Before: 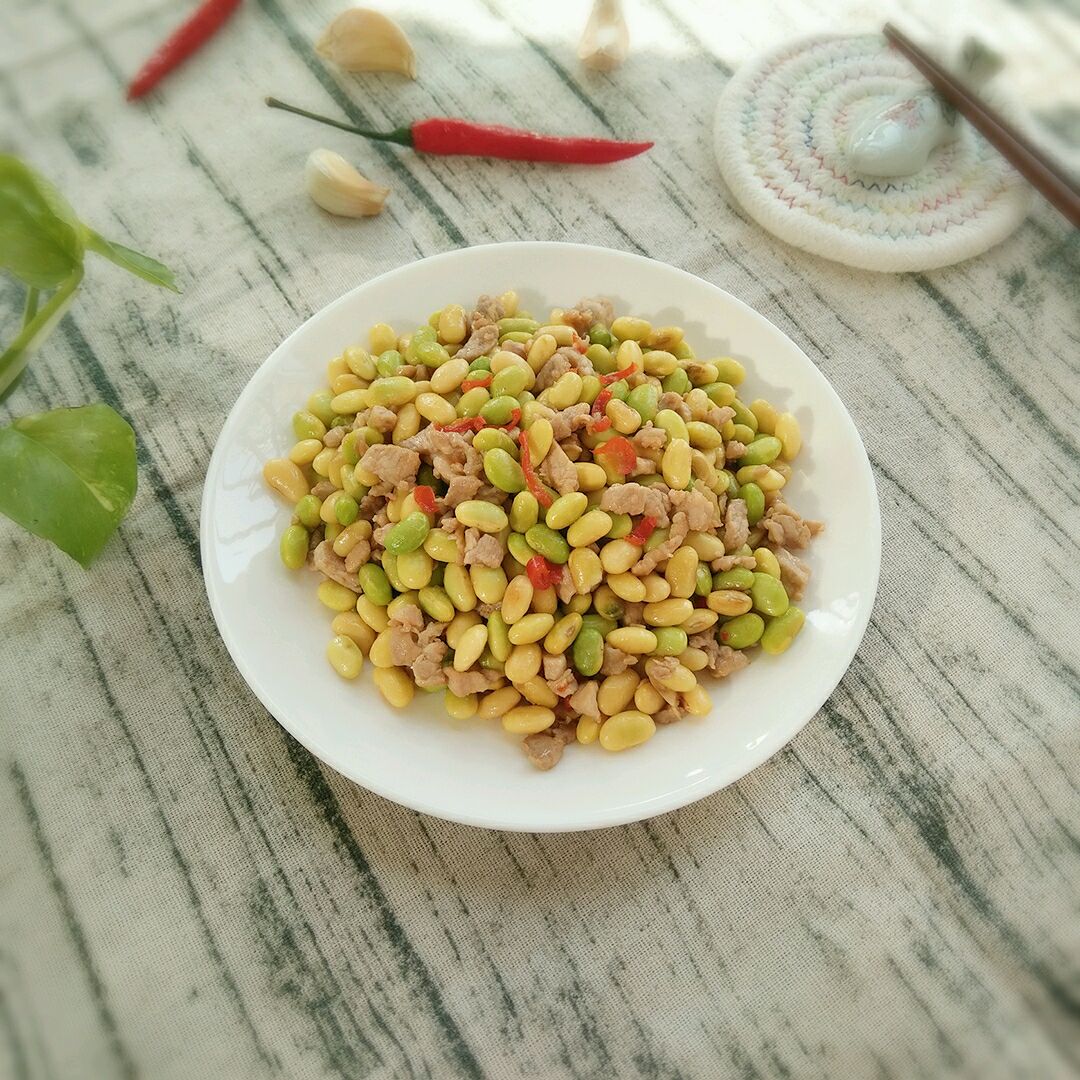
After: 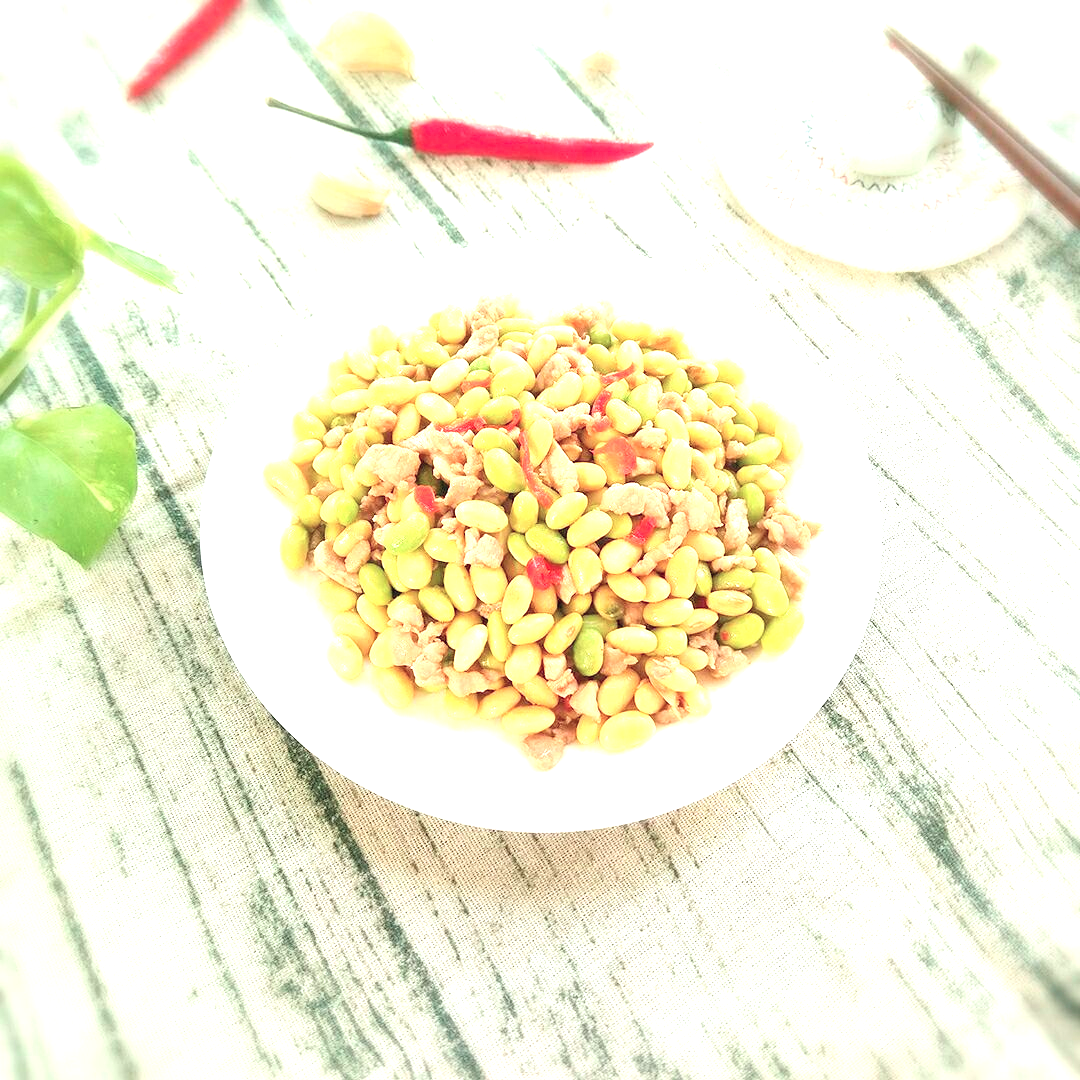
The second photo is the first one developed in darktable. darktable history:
contrast brightness saturation: contrast 0.07, brightness 0.08, saturation 0.18
color contrast: blue-yellow contrast 0.7
exposure: black level correction 0, exposure 1.741 EV, compensate exposure bias true, compensate highlight preservation false
